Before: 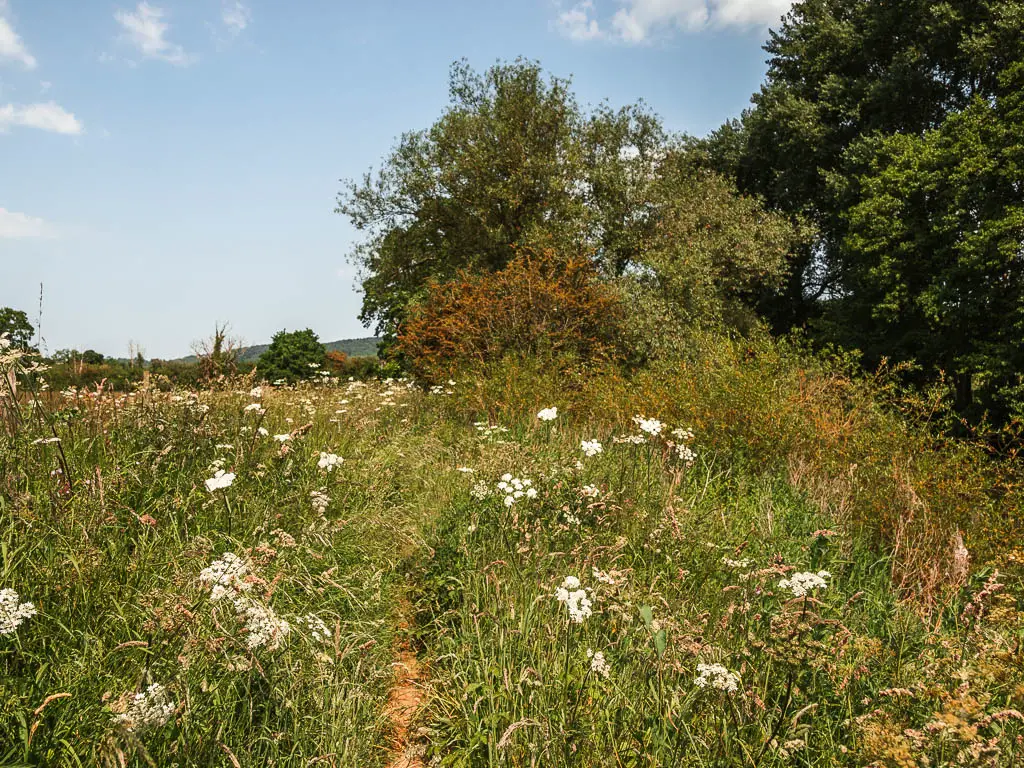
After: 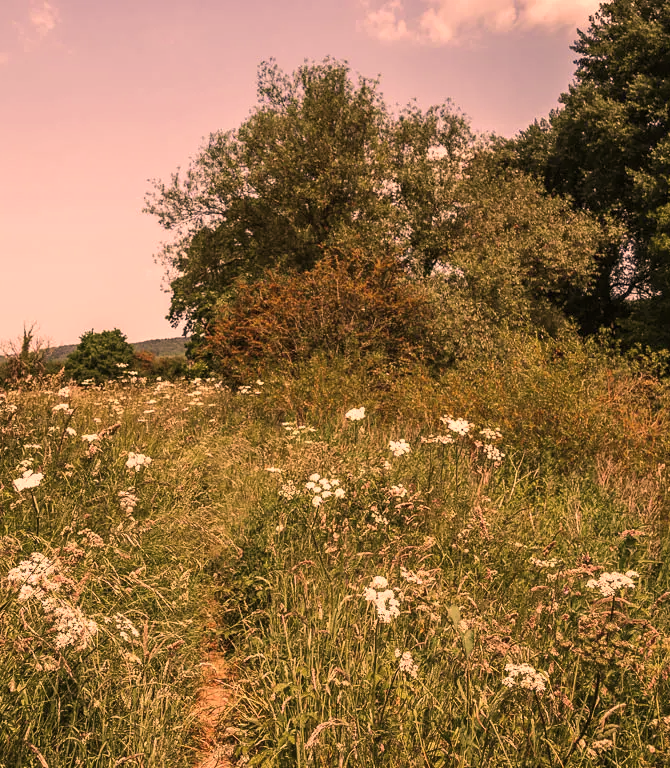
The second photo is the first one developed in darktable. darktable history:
velvia: on, module defaults
tone equalizer: edges refinement/feathering 500, mask exposure compensation -1.57 EV, preserve details no
color correction: highlights a* 39.72, highlights b* 39.81, saturation 0.686
crop and rotate: left 18.835%, right 15.657%
